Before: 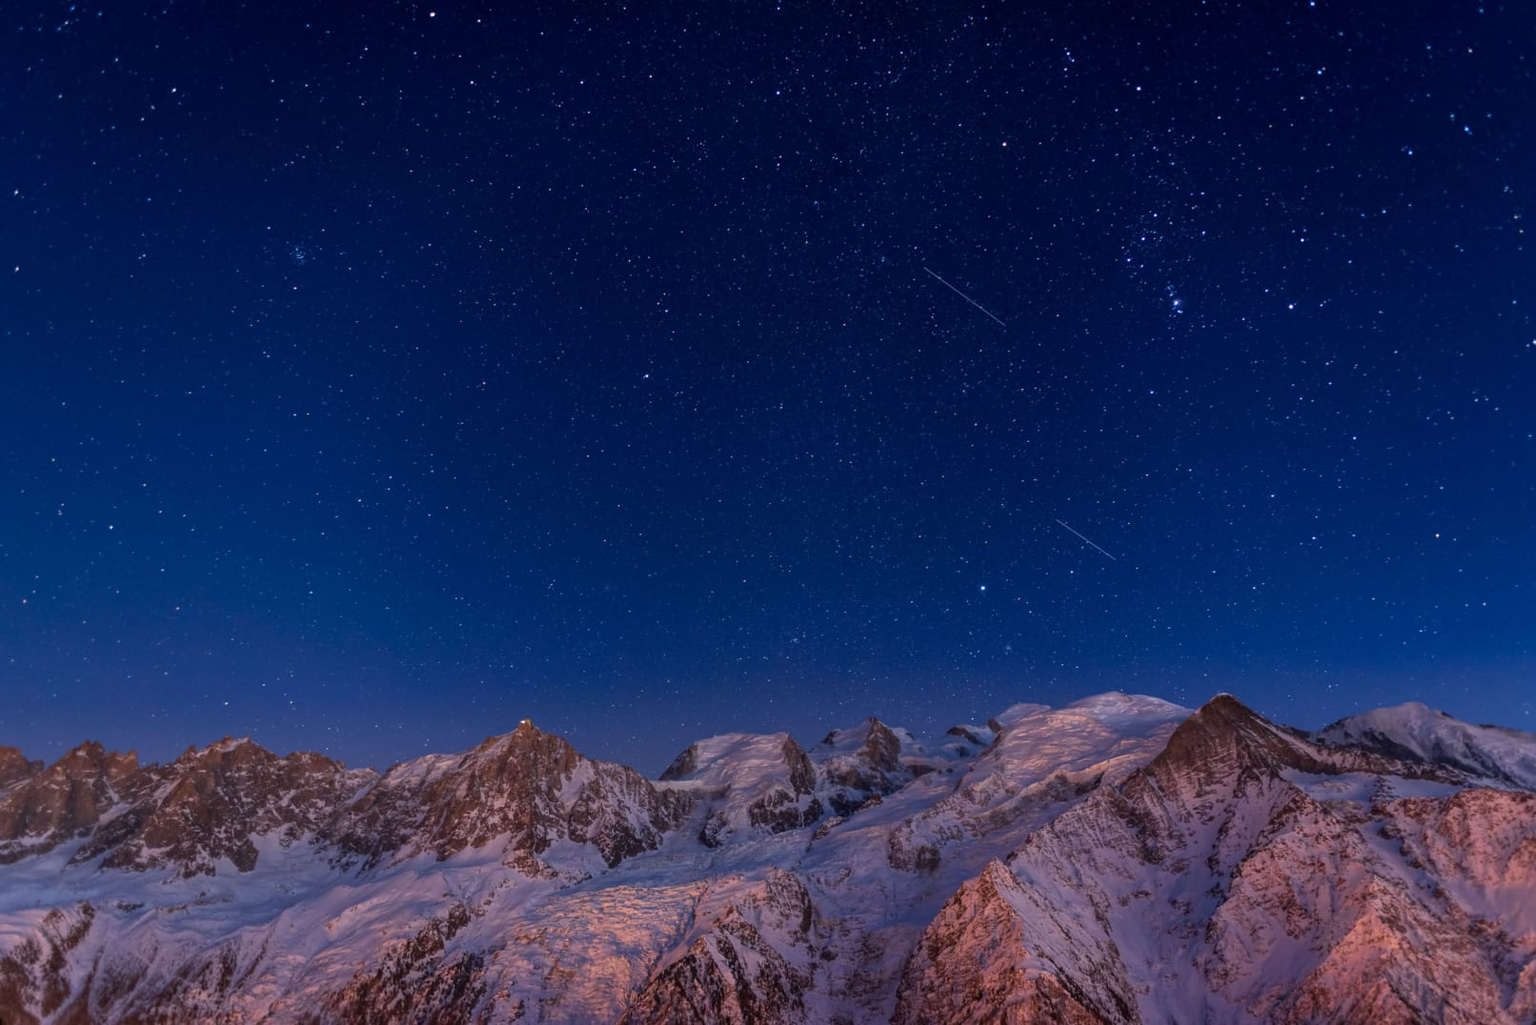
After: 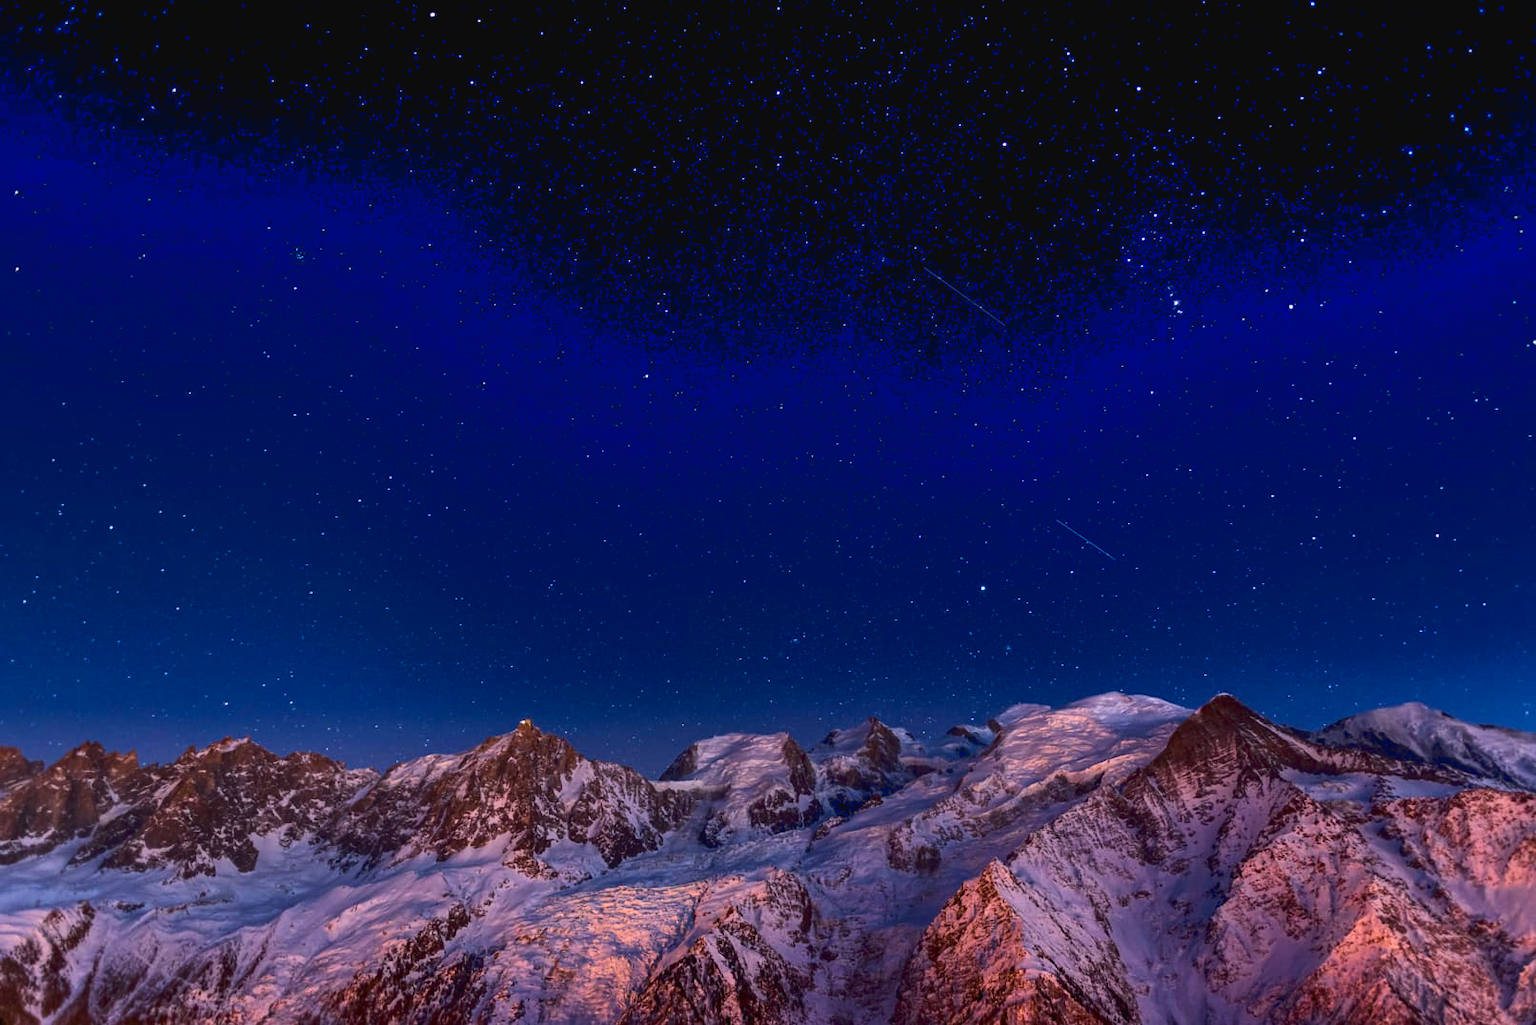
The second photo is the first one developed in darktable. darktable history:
tone curve: curves: ch0 [(0, 0.032) (0.181, 0.156) (0.751, 0.829) (1, 1)], color space Lab, linked channels, preserve colors none
color balance rgb: global offset › luminance -0.51%, perceptual saturation grading › global saturation 27.53%, perceptual saturation grading › highlights -25%, perceptual saturation grading › shadows 25%, perceptual brilliance grading › highlights 6.62%, perceptual brilliance grading › mid-tones 17.07%, perceptual brilliance grading › shadows -5.23%
